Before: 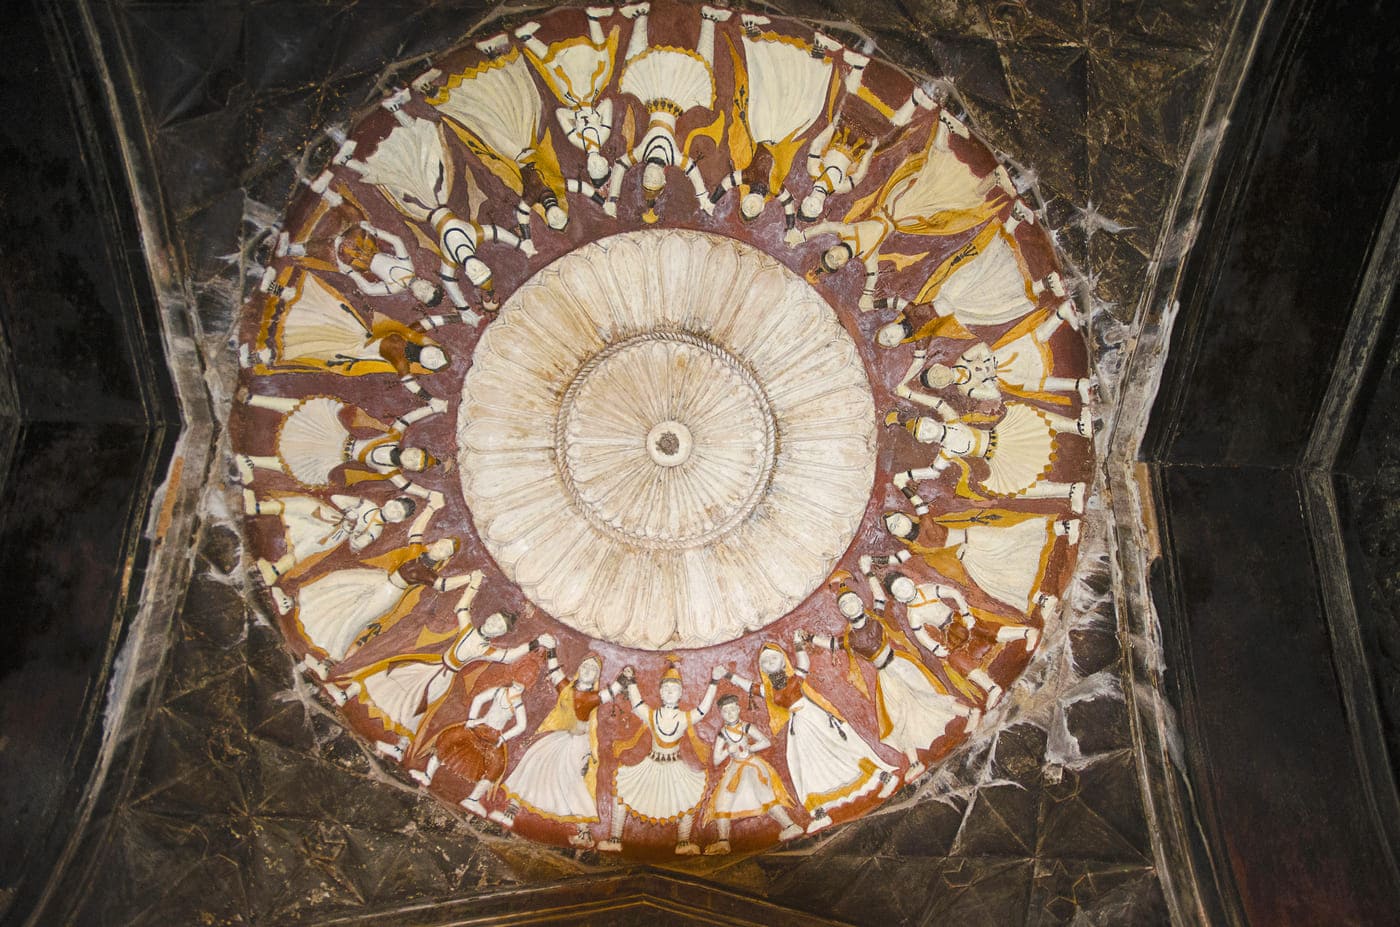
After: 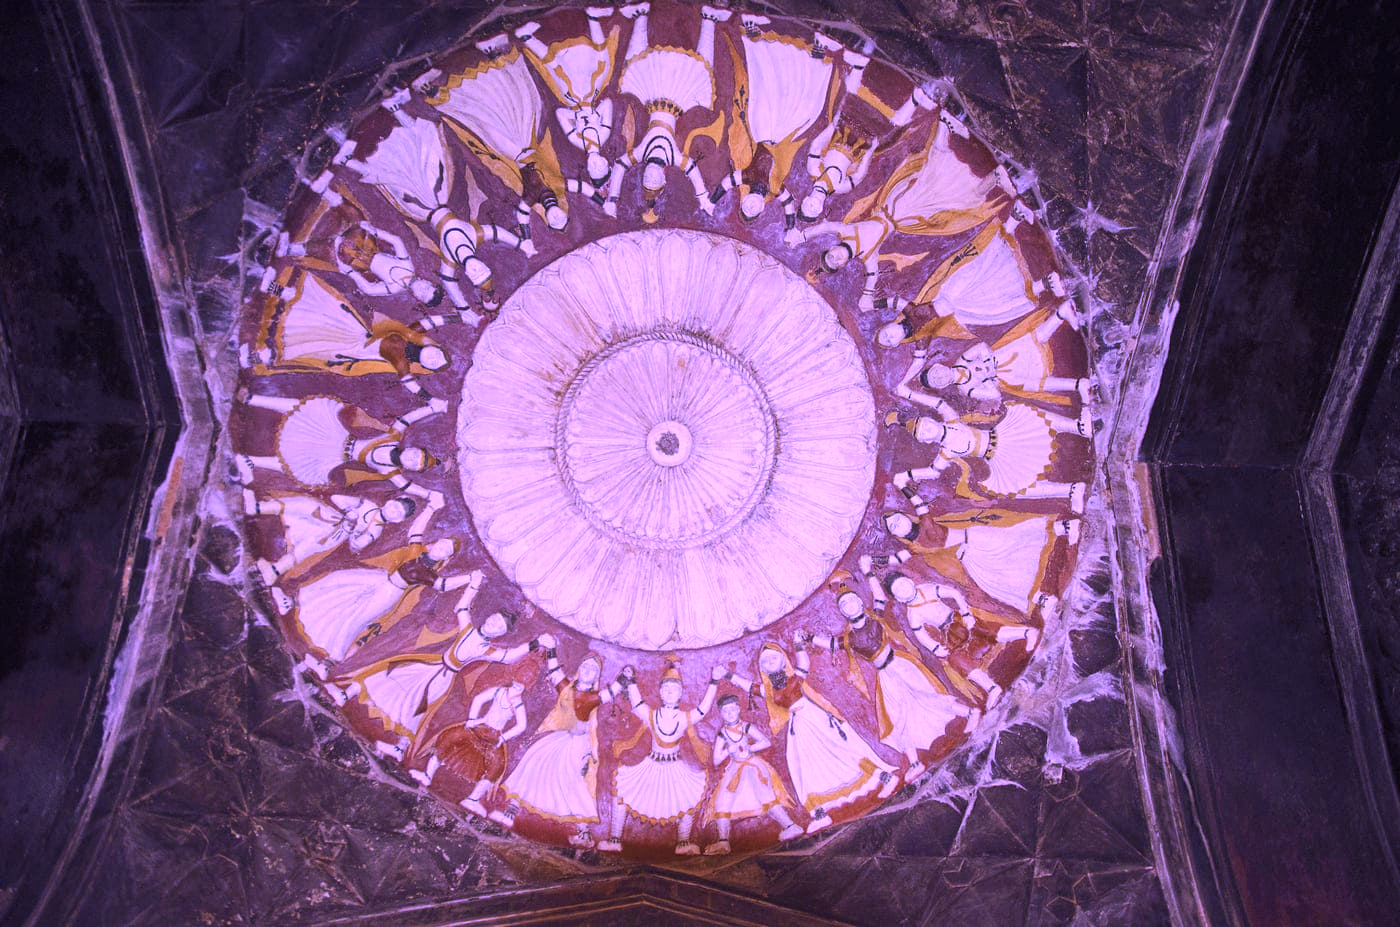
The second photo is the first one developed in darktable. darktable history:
color calibration: illuminant custom, x 0.38, y 0.483, temperature 4446.25 K
